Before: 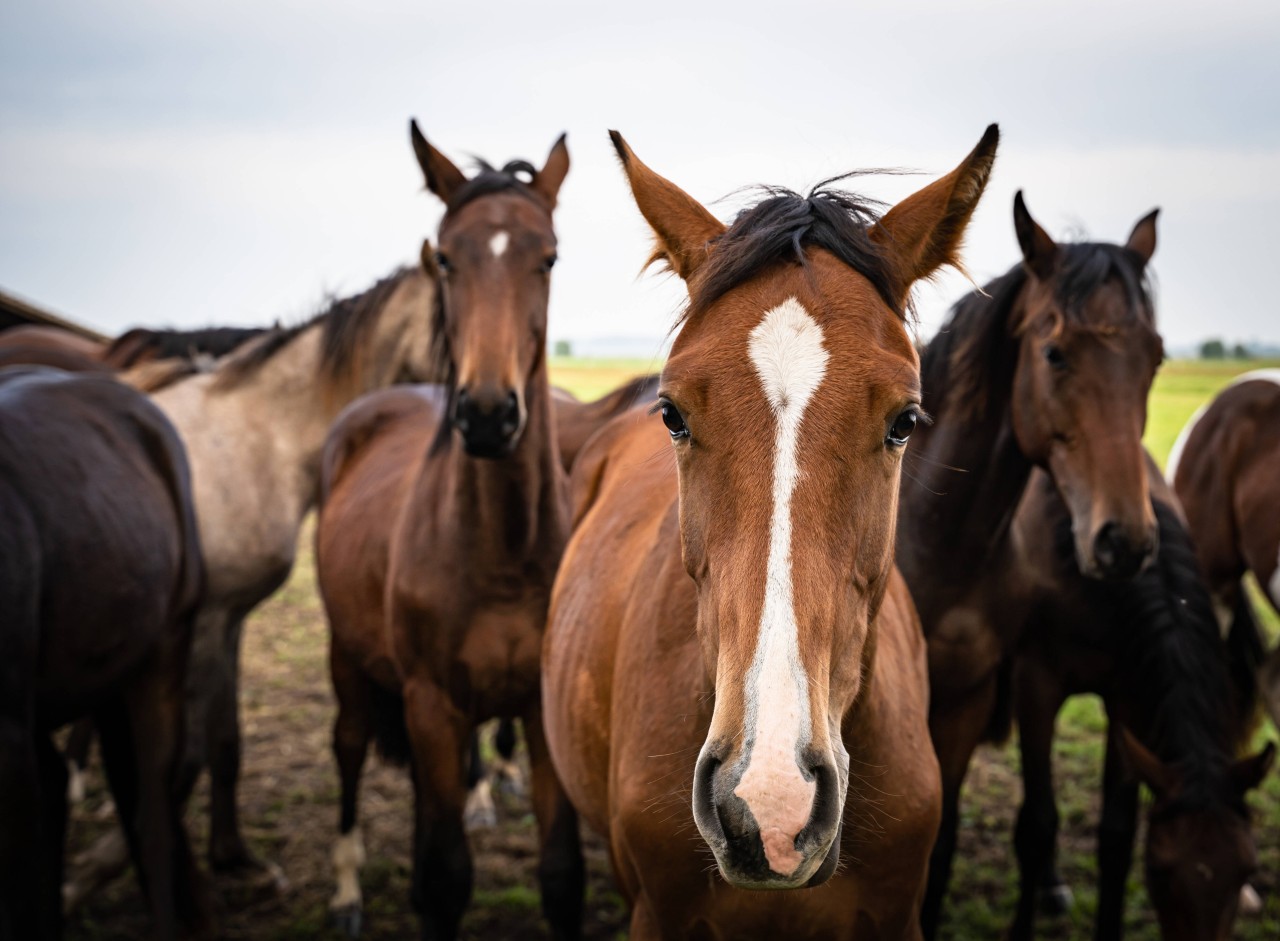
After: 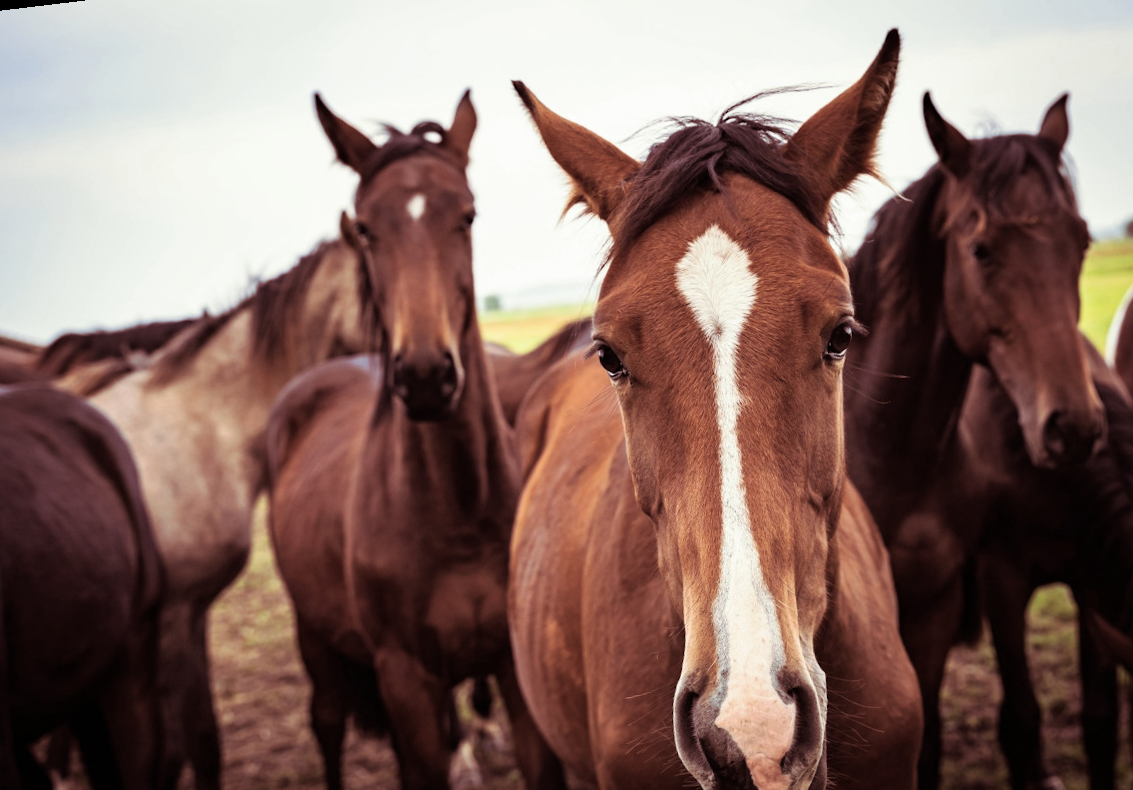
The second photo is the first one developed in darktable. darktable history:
crop: left 7.856%, top 11.836%, right 10.12%, bottom 15.387%
rotate and perspective: rotation -6.83°, automatic cropping off
tone curve: curves: ch0 [(0, 0) (0.584, 0.595) (1, 1)], preserve colors none
split-toning: on, module defaults
